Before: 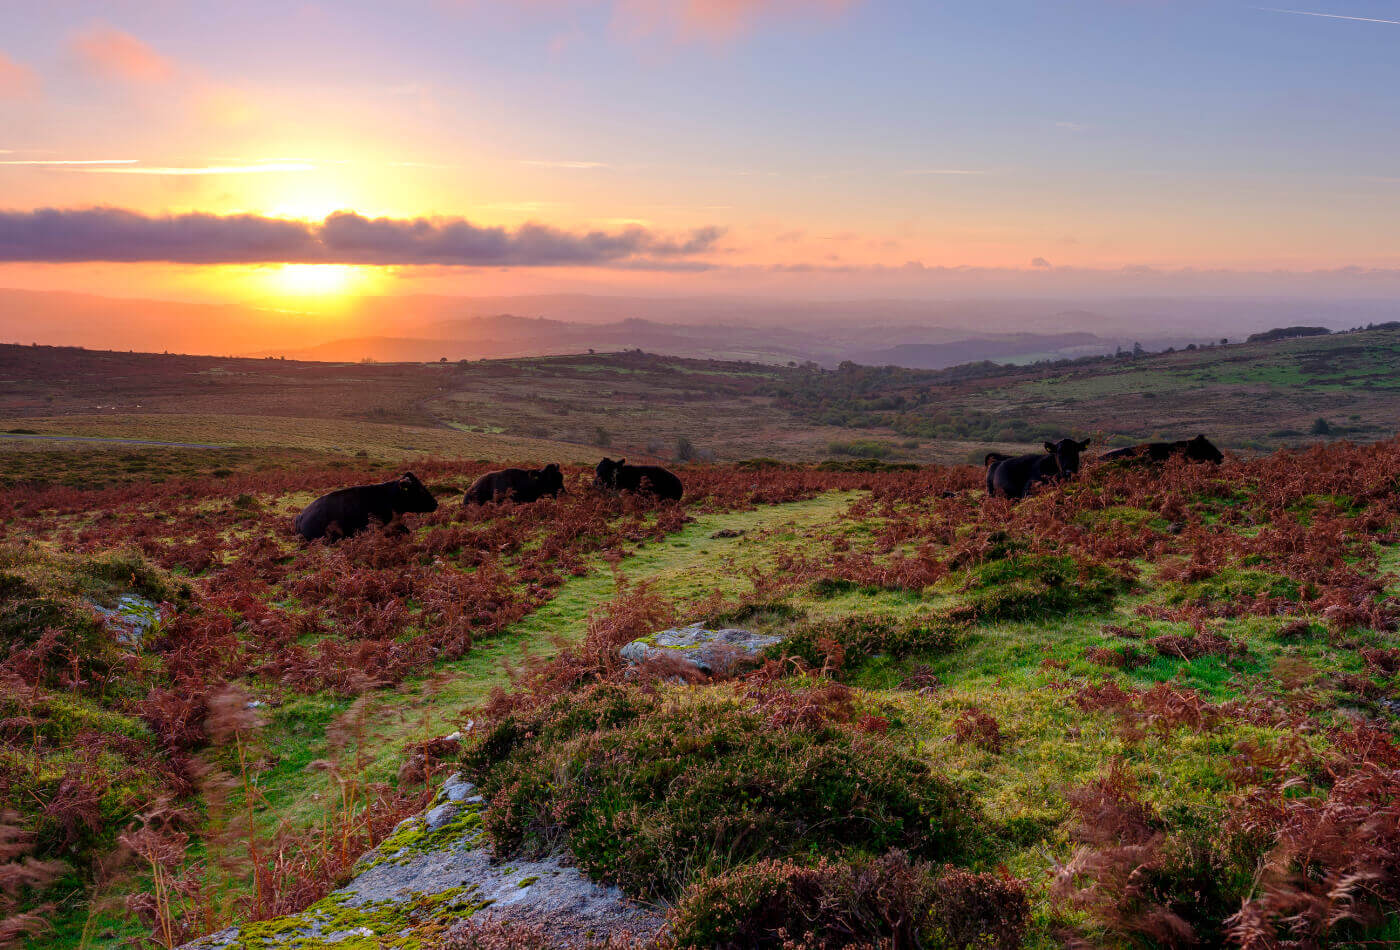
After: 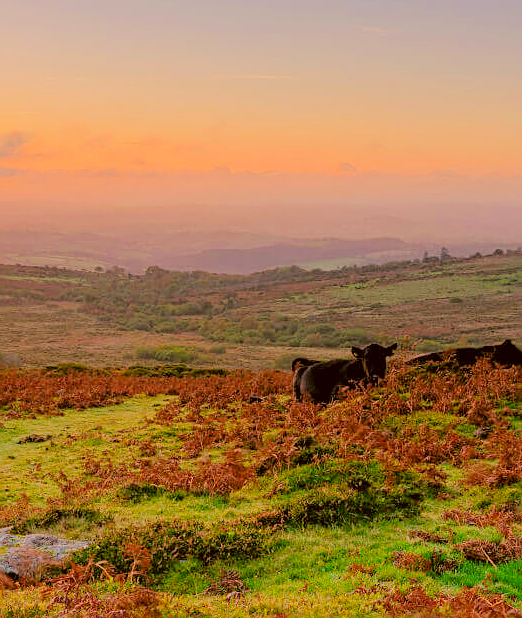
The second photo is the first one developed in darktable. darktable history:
crop and rotate: left 49.565%, top 10.13%, right 13.085%, bottom 24.791%
filmic rgb: middle gray luminance 2.61%, black relative exposure -10.02 EV, white relative exposure 7 EV, dynamic range scaling 9.83%, target black luminance 0%, hardness 3.17, latitude 43.67%, contrast 0.676, highlights saturation mix 4.03%, shadows ↔ highlights balance 14.24%, color science v6 (2022)
exposure: black level correction 0, exposure 1.199 EV, compensate highlight preservation false
color correction: highlights a* 8.69, highlights b* 15.76, shadows a* -0.601, shadows b* 26.93
sharpen: on, module defaults
